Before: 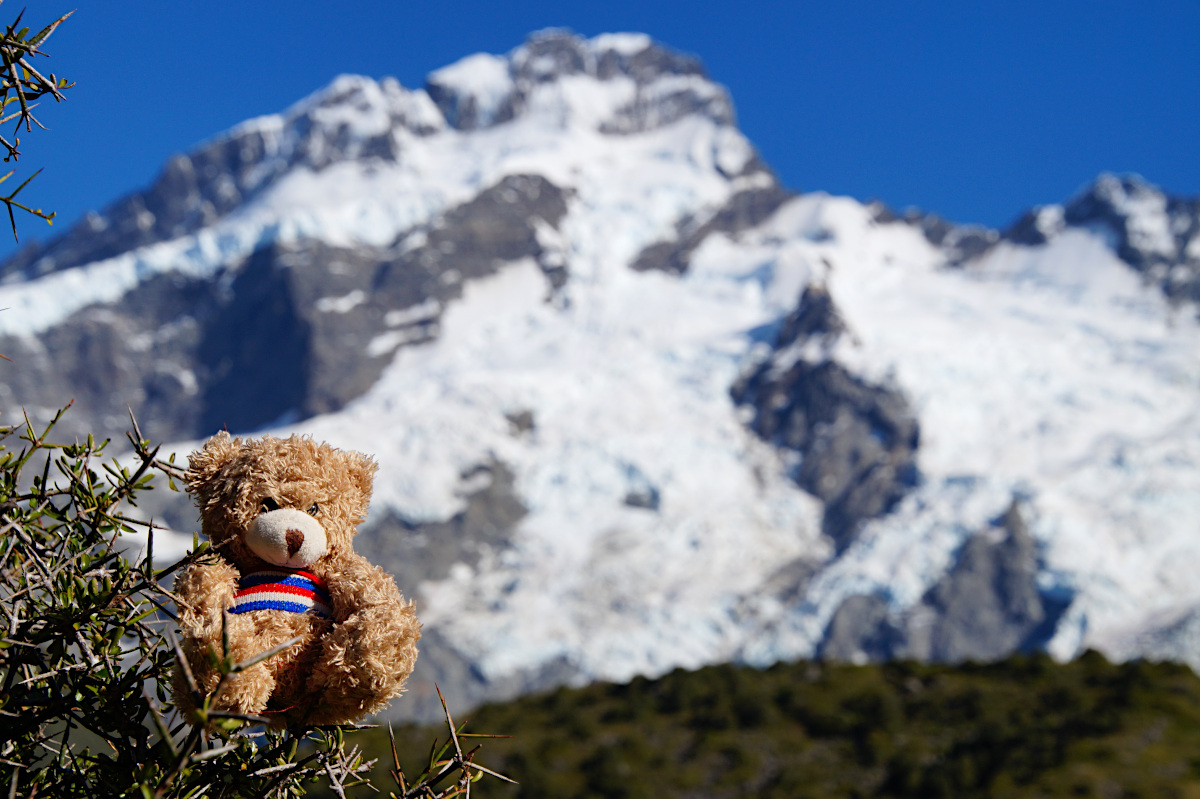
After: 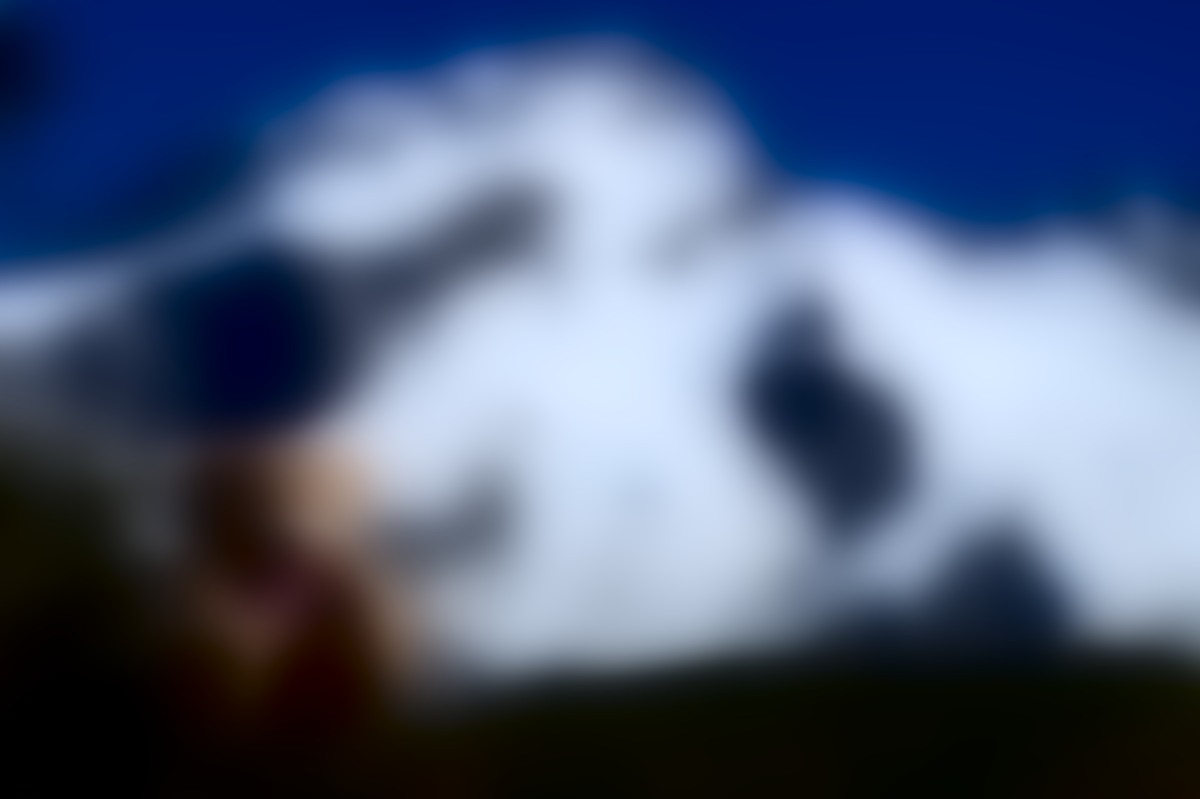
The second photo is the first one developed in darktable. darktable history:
local contrast: on, module defaults
lowpass: radius 31.92, contrast 1.72, brightness -0.98, saturation 0.94
color calibration: x 0.37, y 0.382, temperature 4313.32 K
